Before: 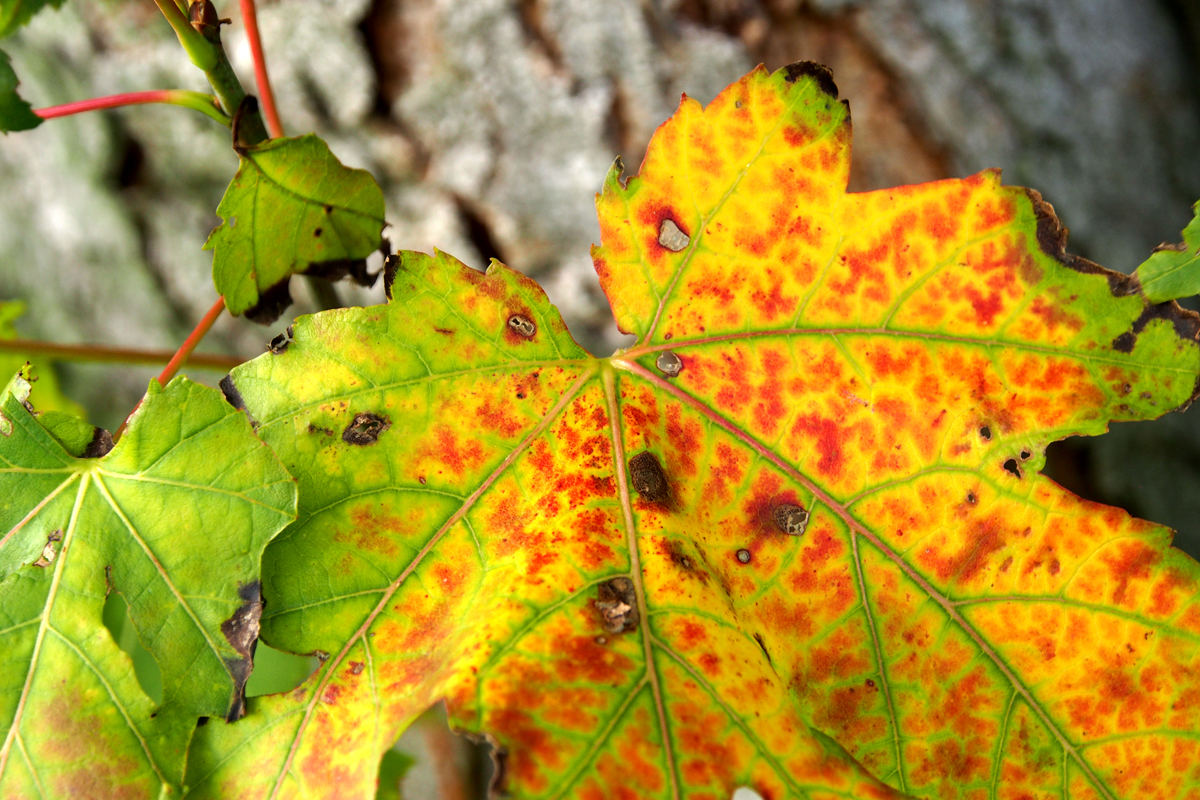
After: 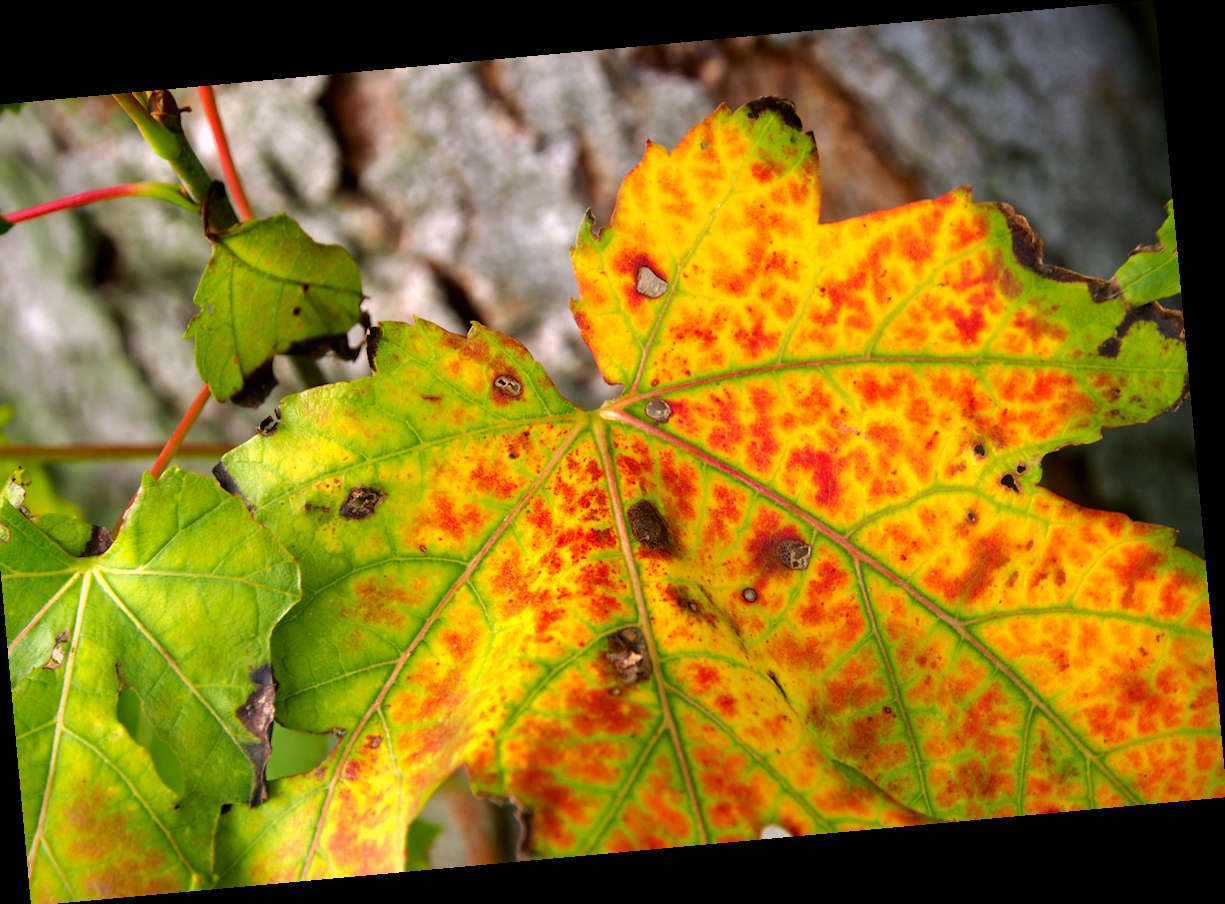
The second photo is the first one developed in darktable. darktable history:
white balance: red 1.05, blue 1.072
shadows and highlights: shadows -20, white point adjustment -2, highlights -35
vignetting: fall-off start 88.53%, fall-off radius 44.2%, saturation 0.376, width/height ratio 1.161
crop and rotate: left 3.238%
rotate and perspective: rotation -5.2°, automatic cropping off
